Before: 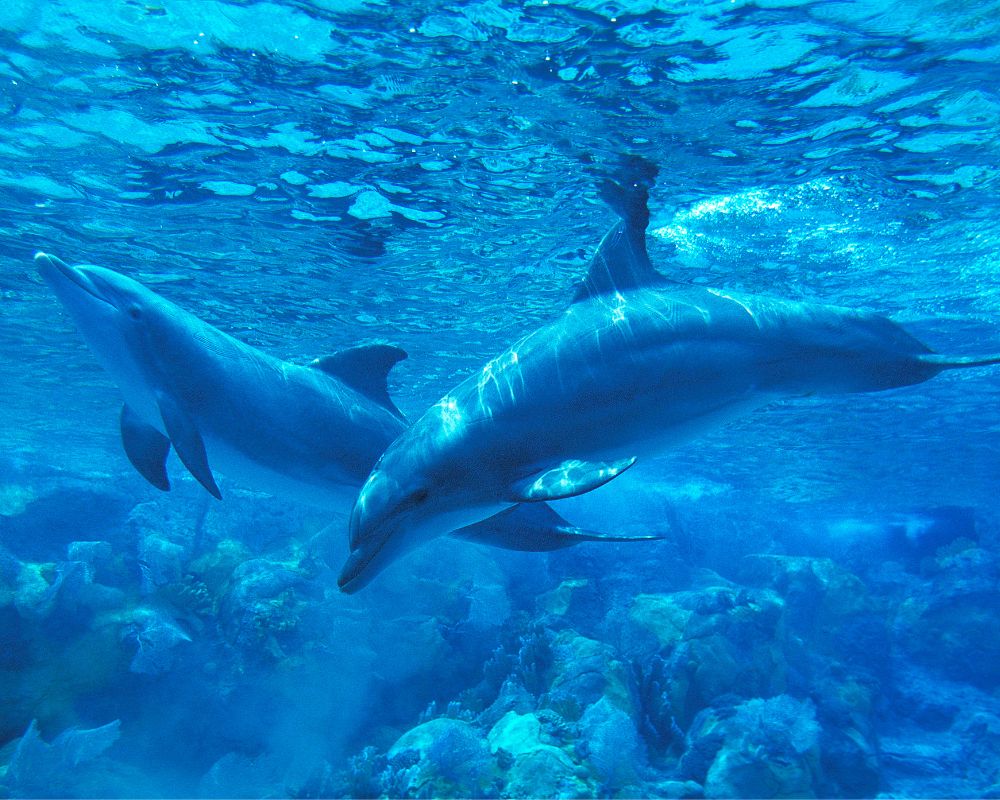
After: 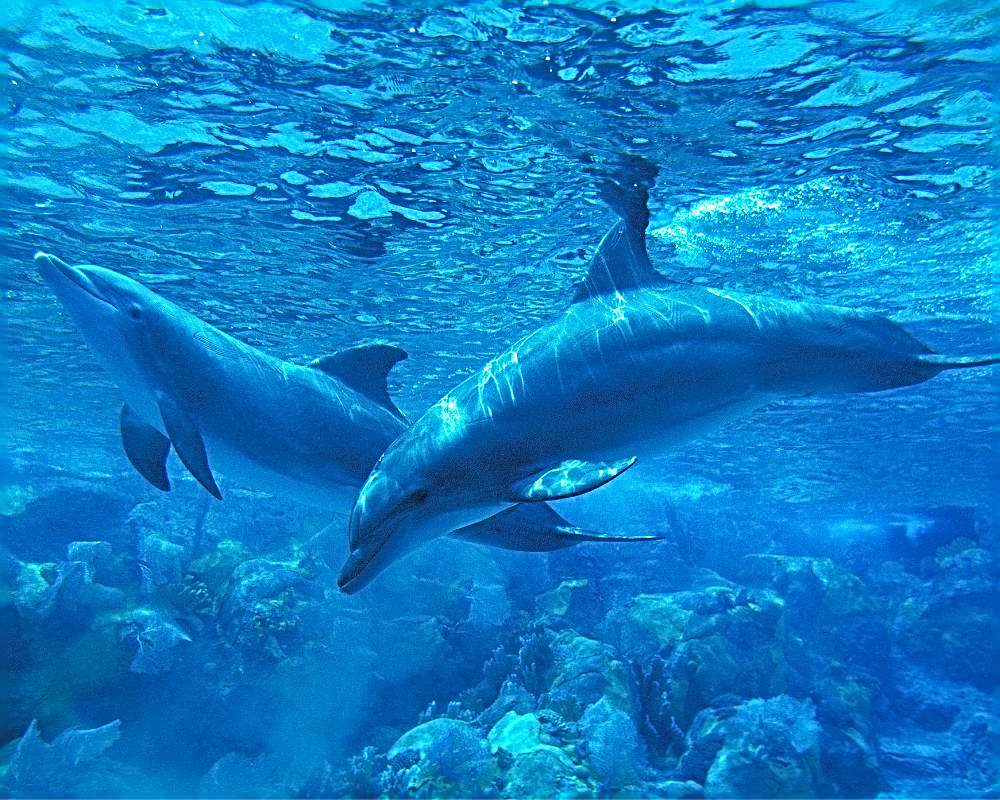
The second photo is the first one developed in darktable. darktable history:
sharpen: radius 3.025, amount 0.757
